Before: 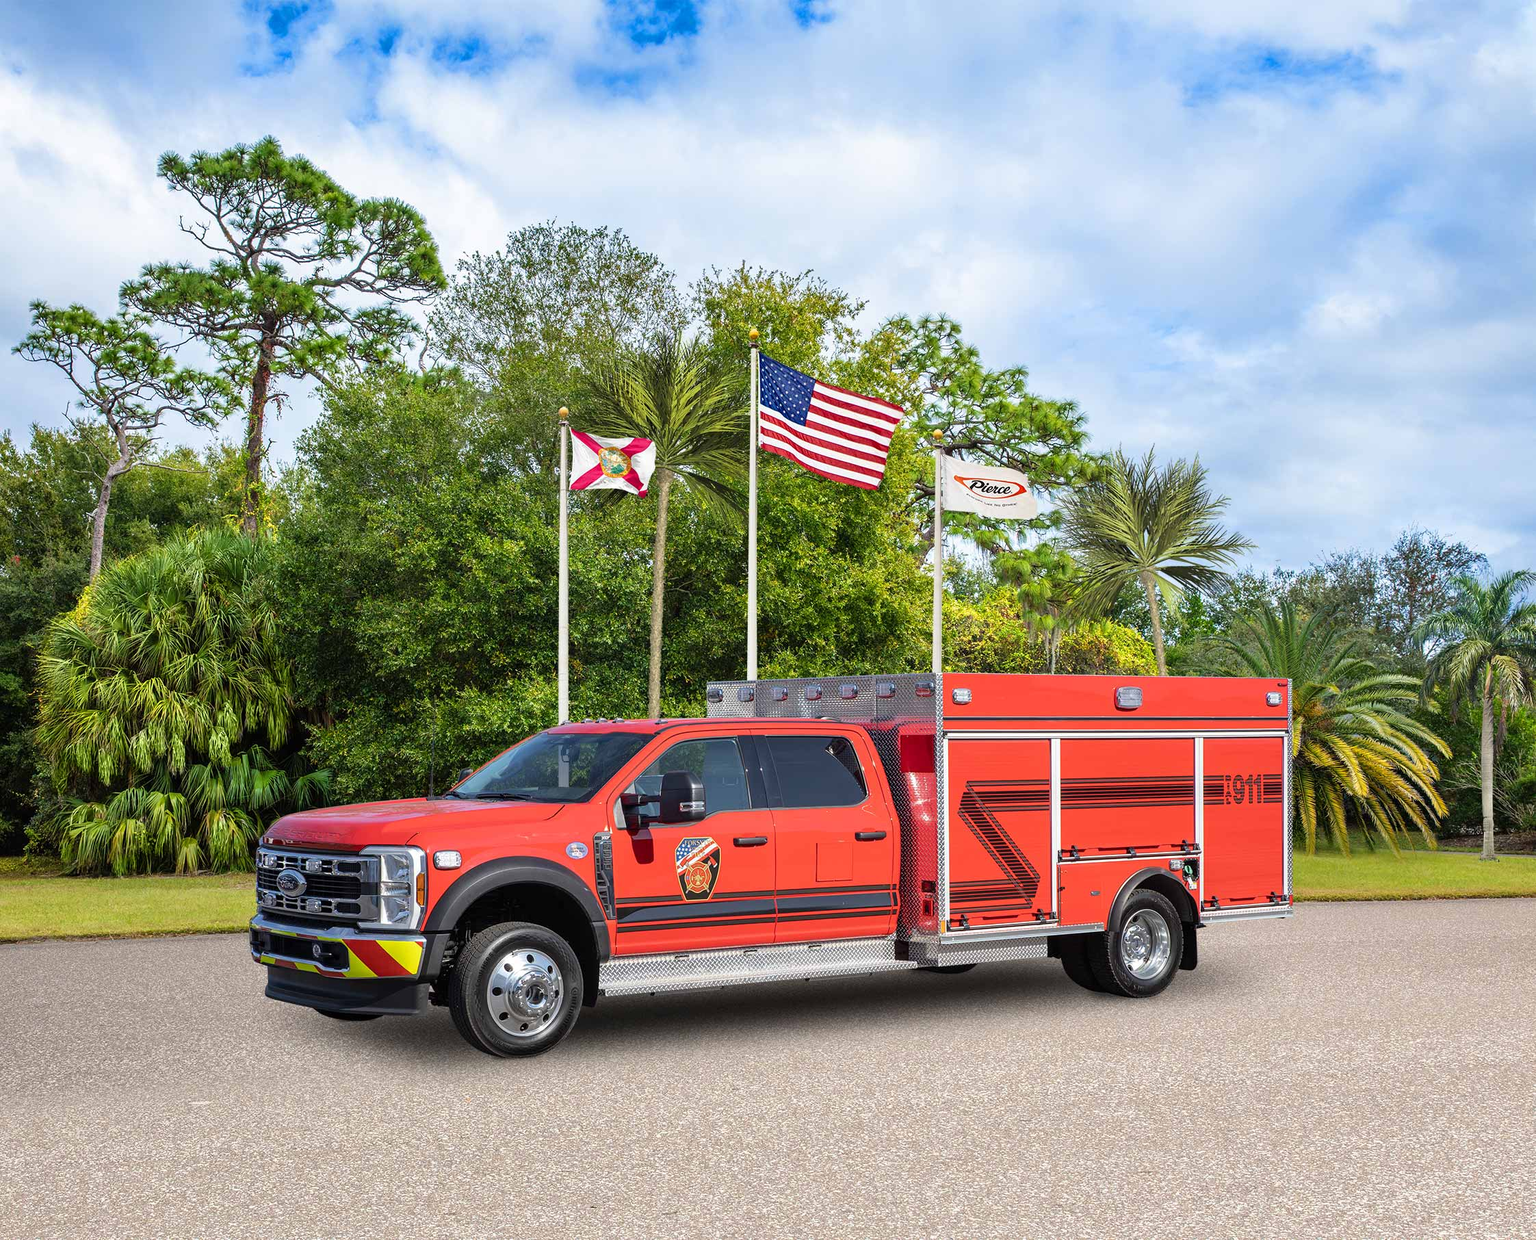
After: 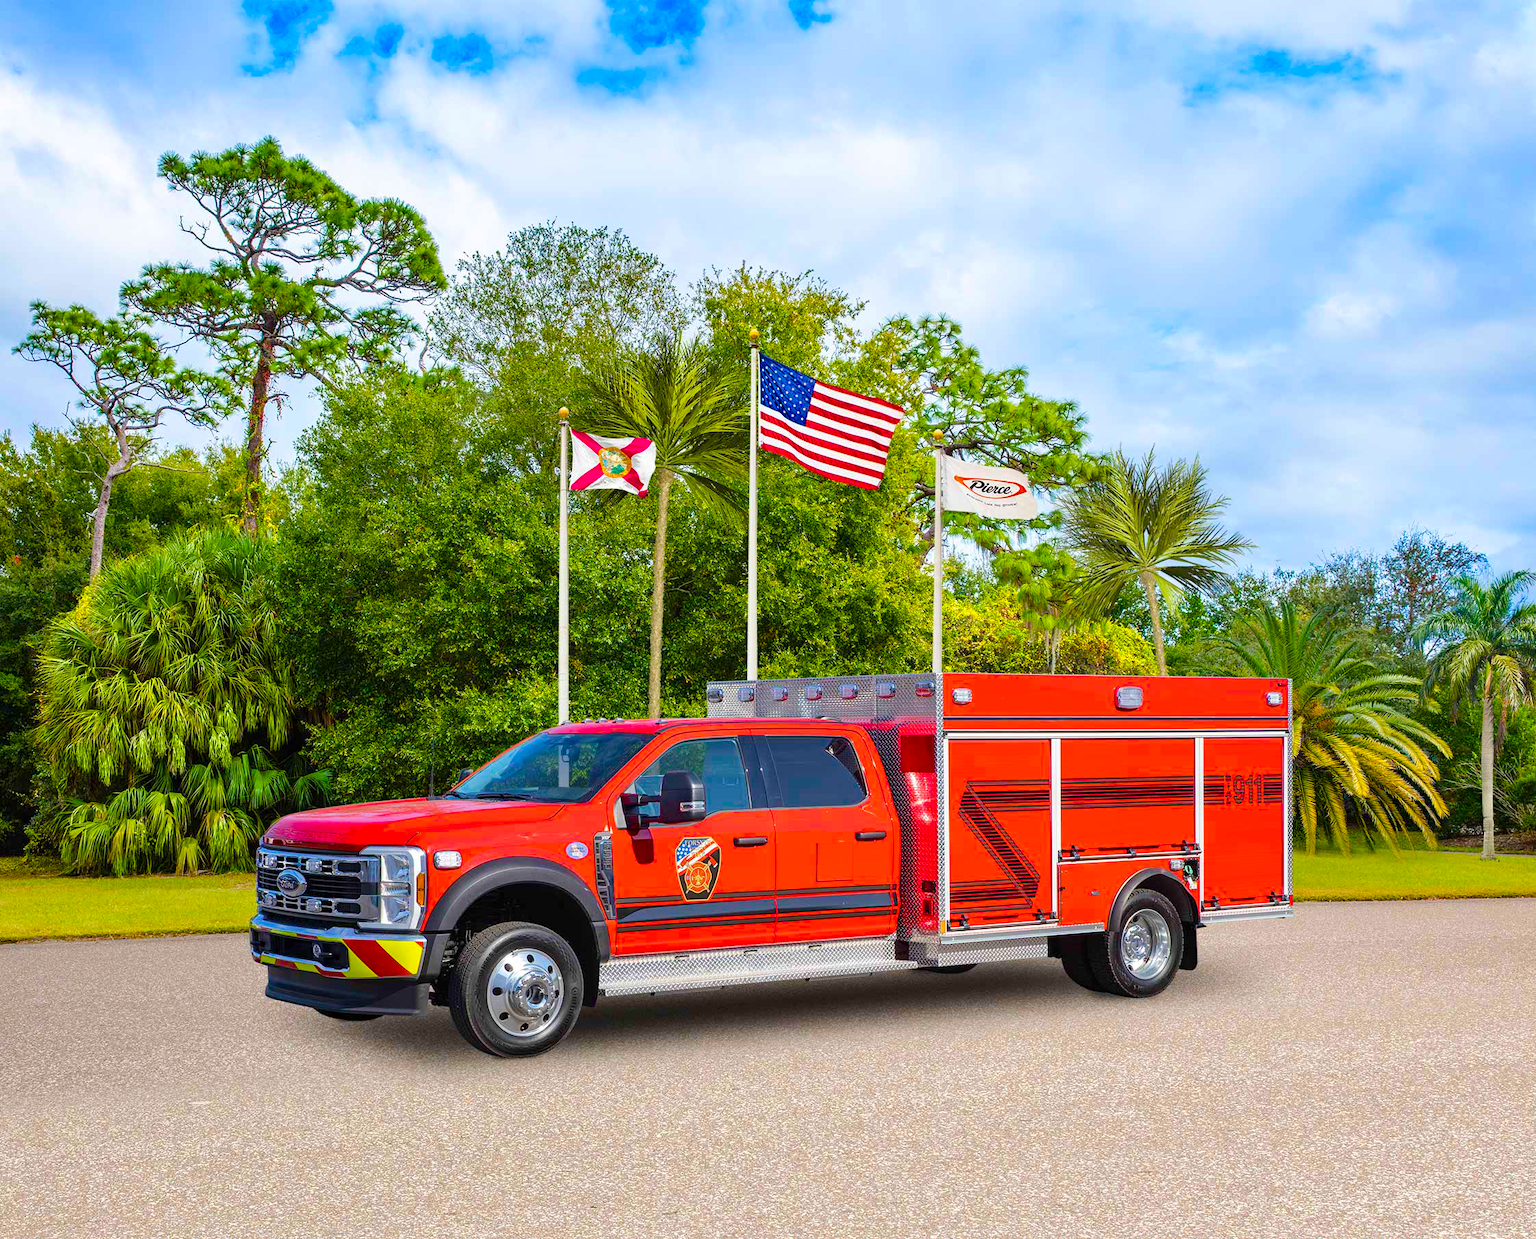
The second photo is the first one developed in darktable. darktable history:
color balance rgb: perceptual saturation grading › global saturation 26.881%, perceptual saturation grading › highlights -28.908%, perceptual saturation grading › mid-tones 15.199%, perceptual saturation grading › shadows 33.003%, perceptual brilliance grading › mid-tones 10.307%, perceptual brilliance grading › shadows 14.469%, global vibrance 45.607%
